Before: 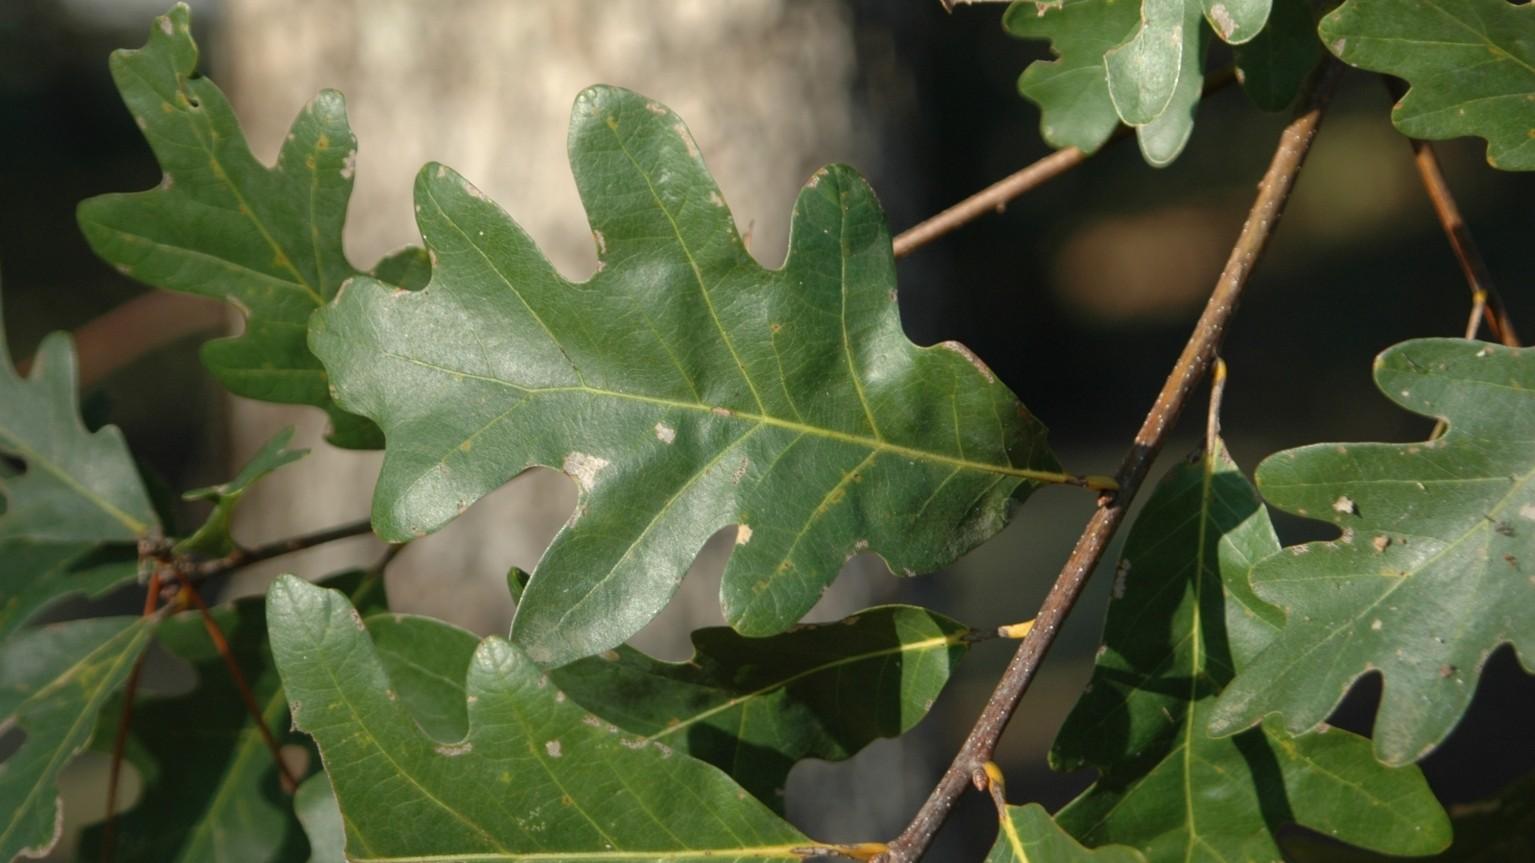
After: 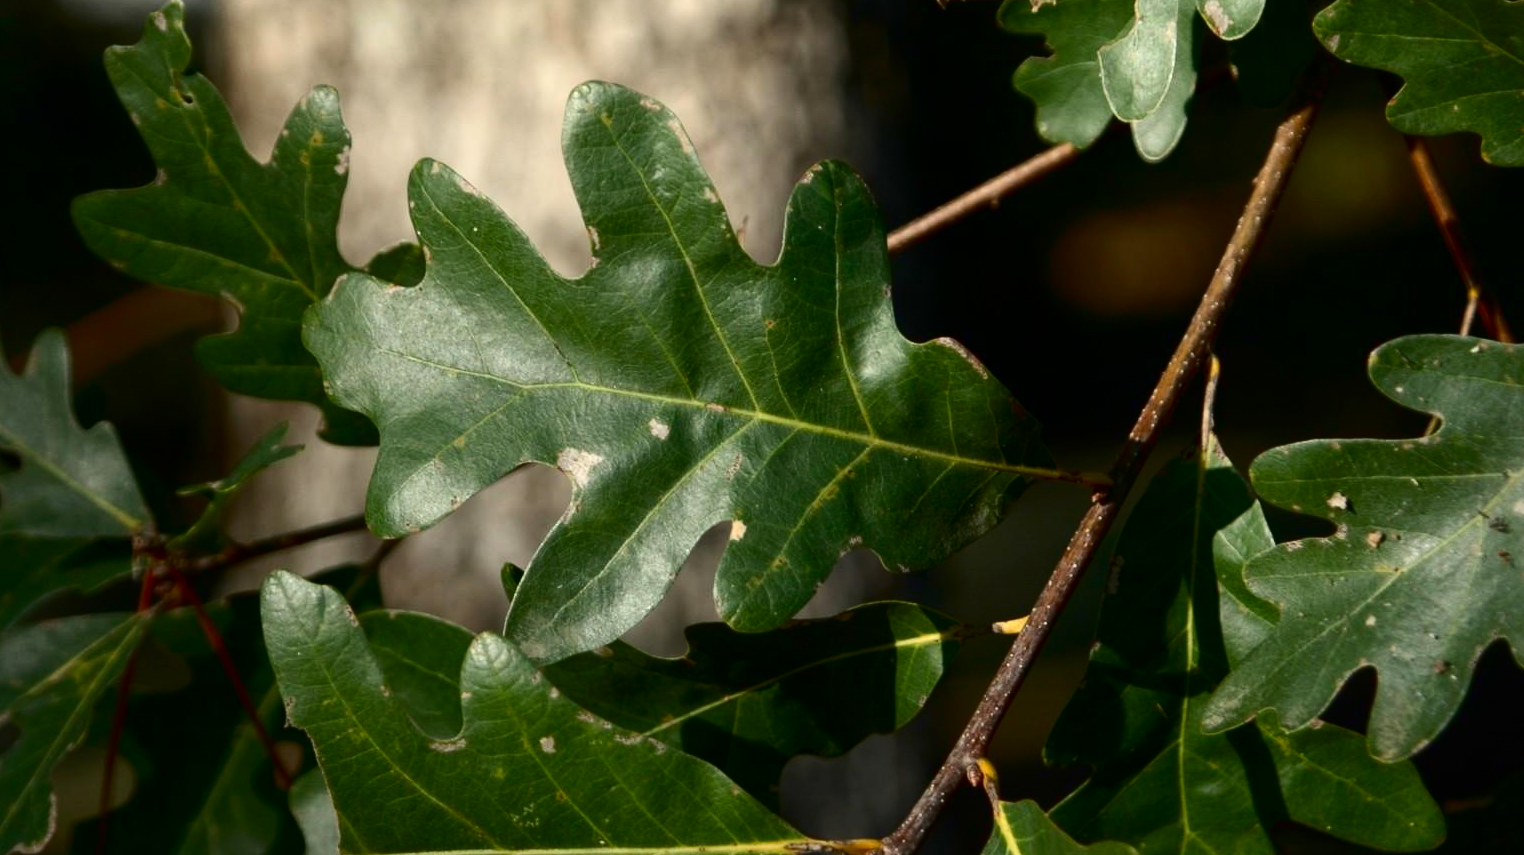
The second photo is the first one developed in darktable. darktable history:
crop: left 0.434%, top 0.485%, right 0.244%, bottom 0.386%
contrast brightness saturation: contrast 0.24, brightness -0.24, saturation 0.14
